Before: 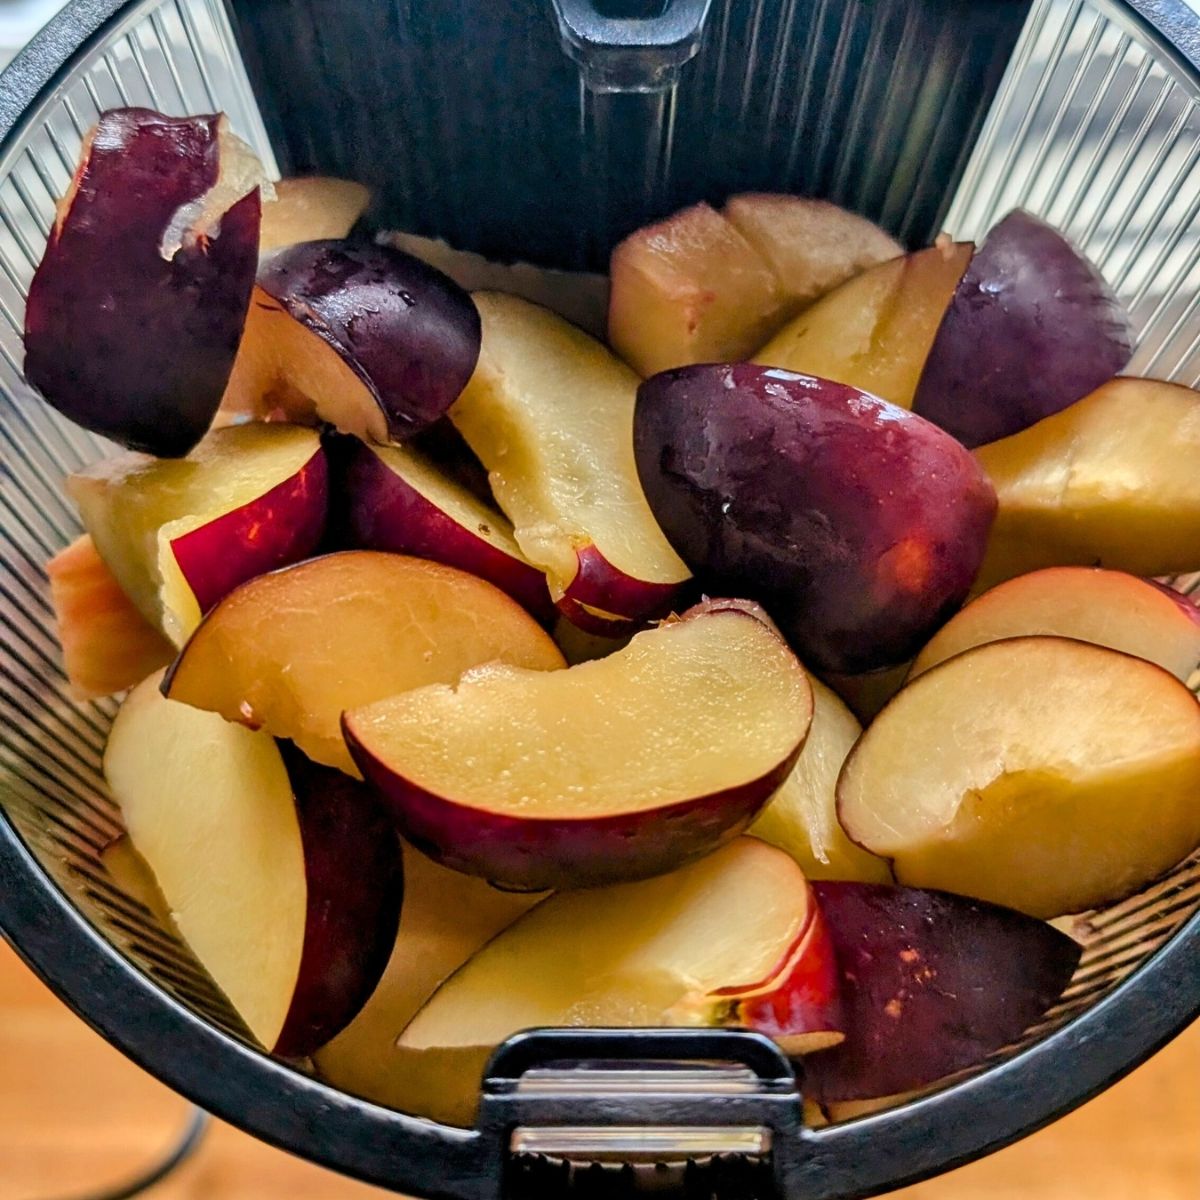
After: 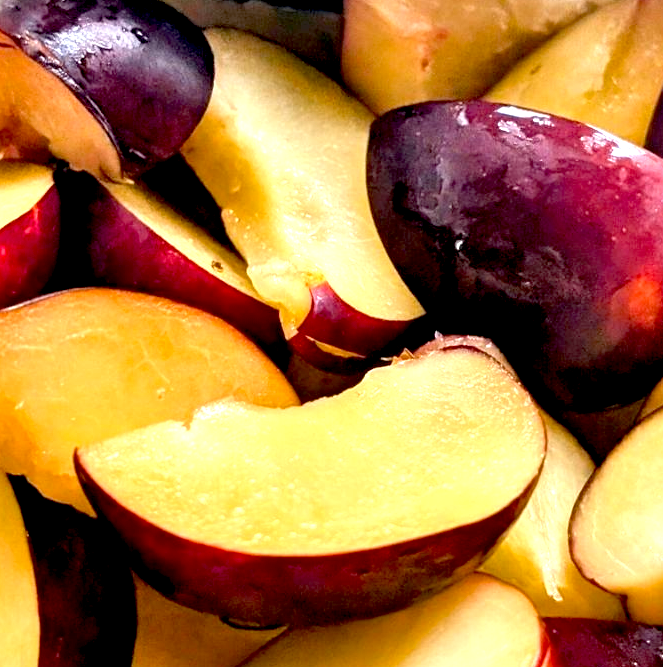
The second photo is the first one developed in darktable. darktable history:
crop and rotate: left 22.294%, top 21.926%, right 22.416%, bottom 22.455%
exposure: black level correction 0.011, exposure 1.083 EV, compensate highlight preservation false
